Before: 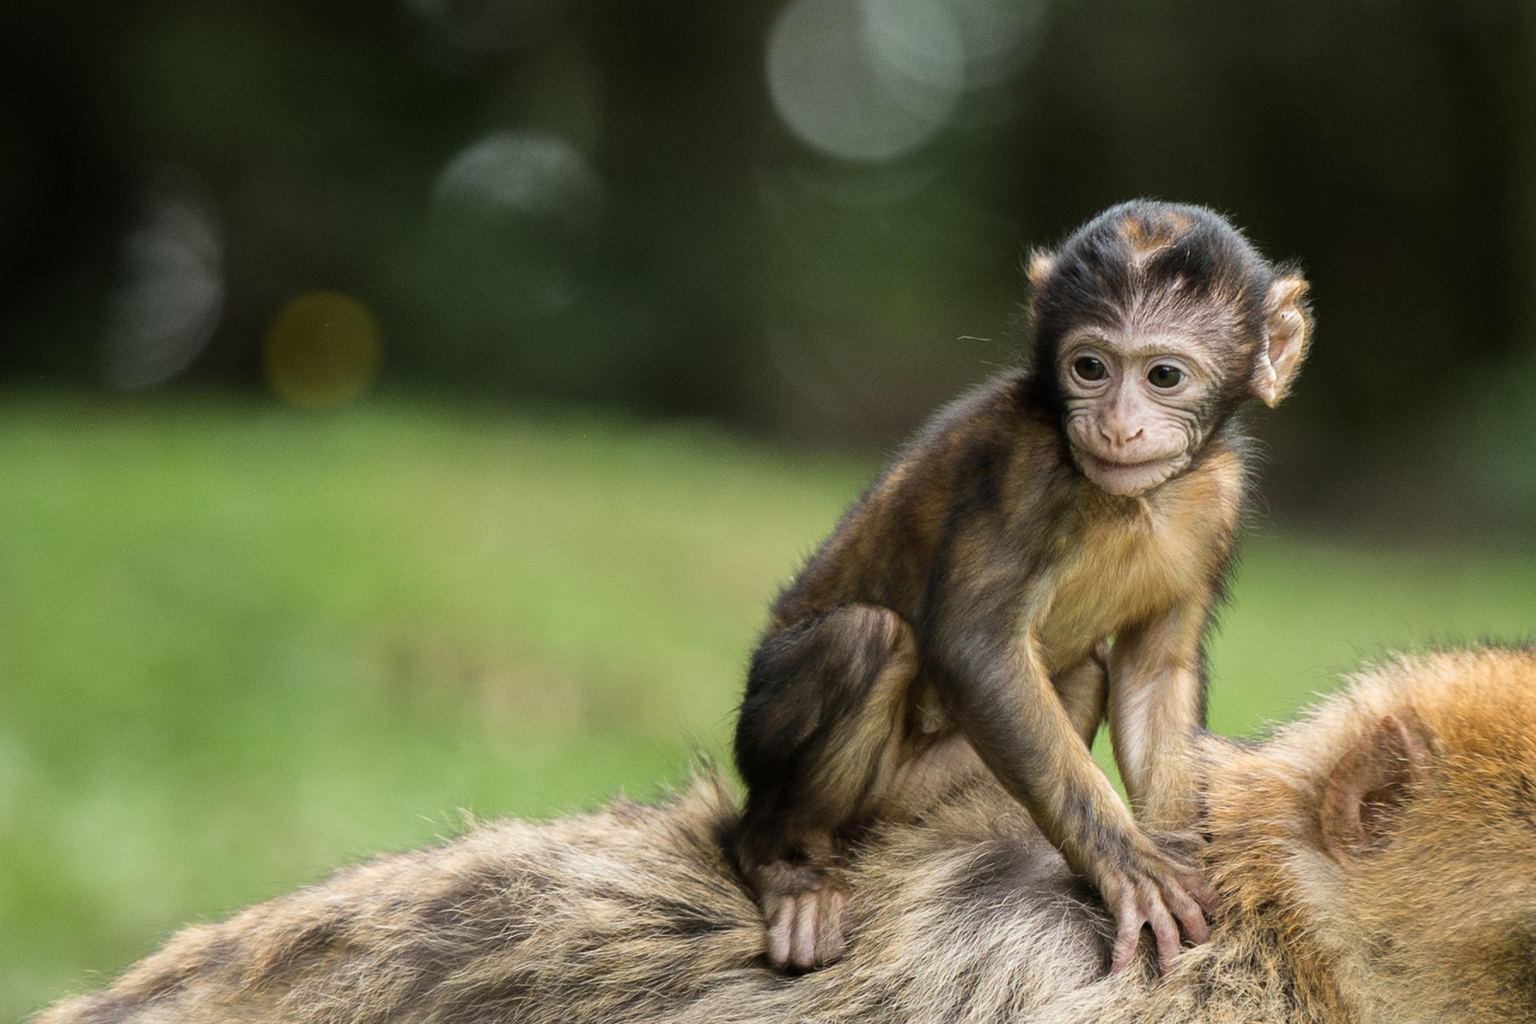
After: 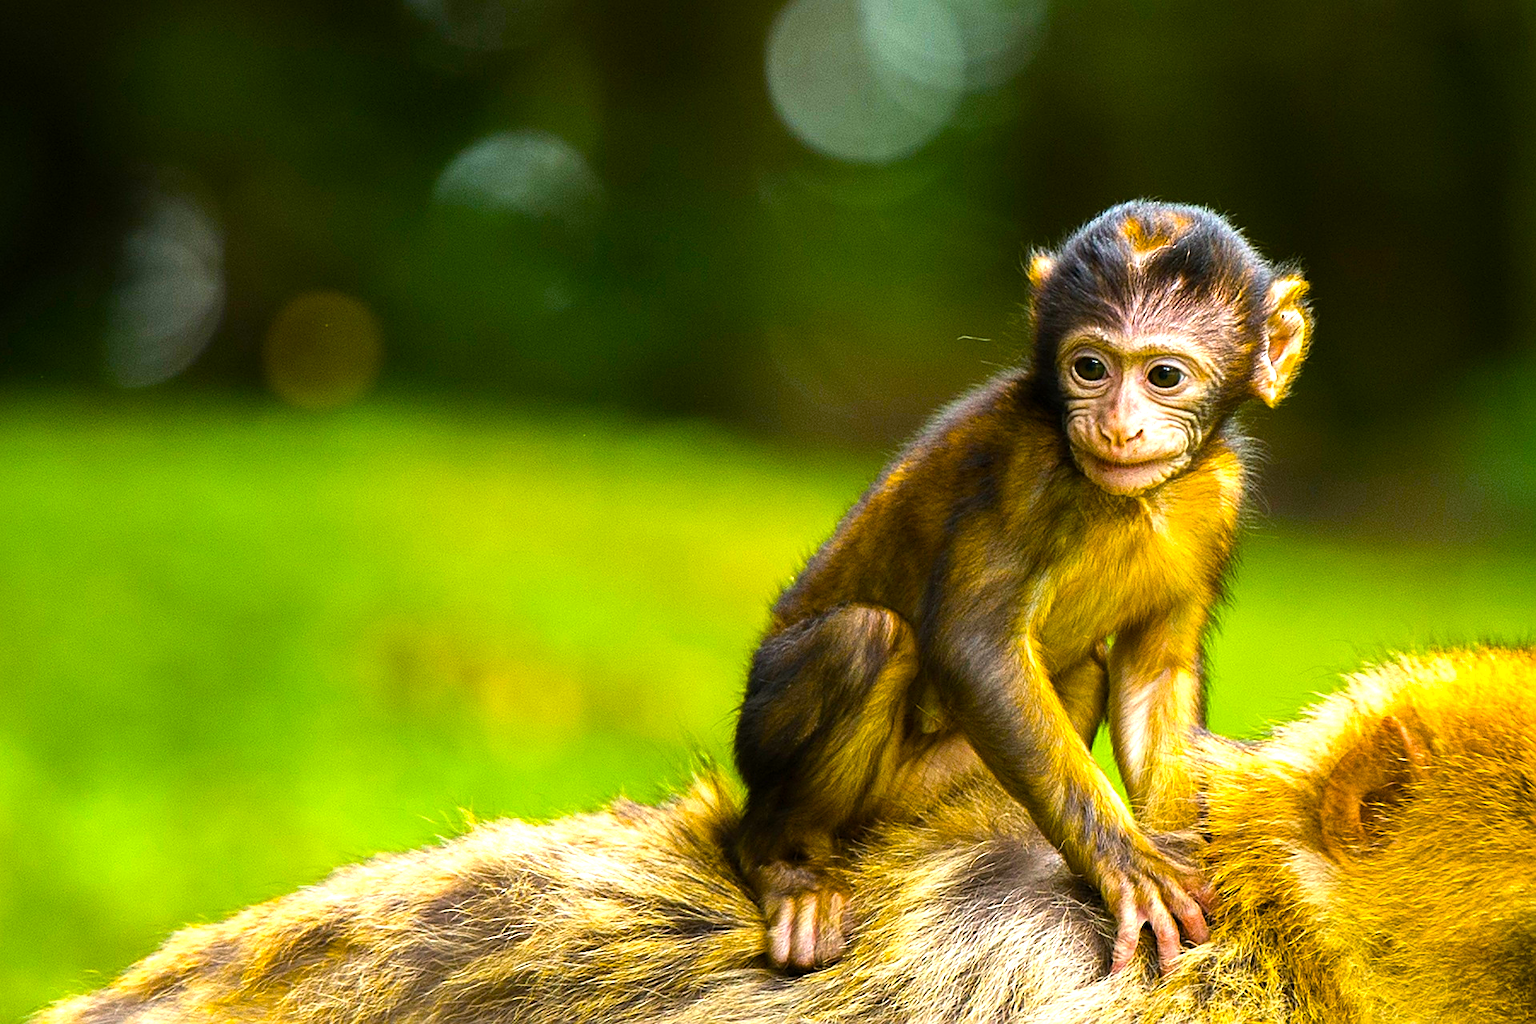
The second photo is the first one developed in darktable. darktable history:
color balance rgb: linear chroma grading › global chroma 20%, perceptual saturation grading › global saturation 65%, perceptual saturation grading › highlights 50%, perceptual saturation grading › shadows 30%, perceptual brilliance grading › global brilliance 12%, perceptual brilliance grading › highlights 15%, global vibrance 20%
sharpen: on, module defaults
